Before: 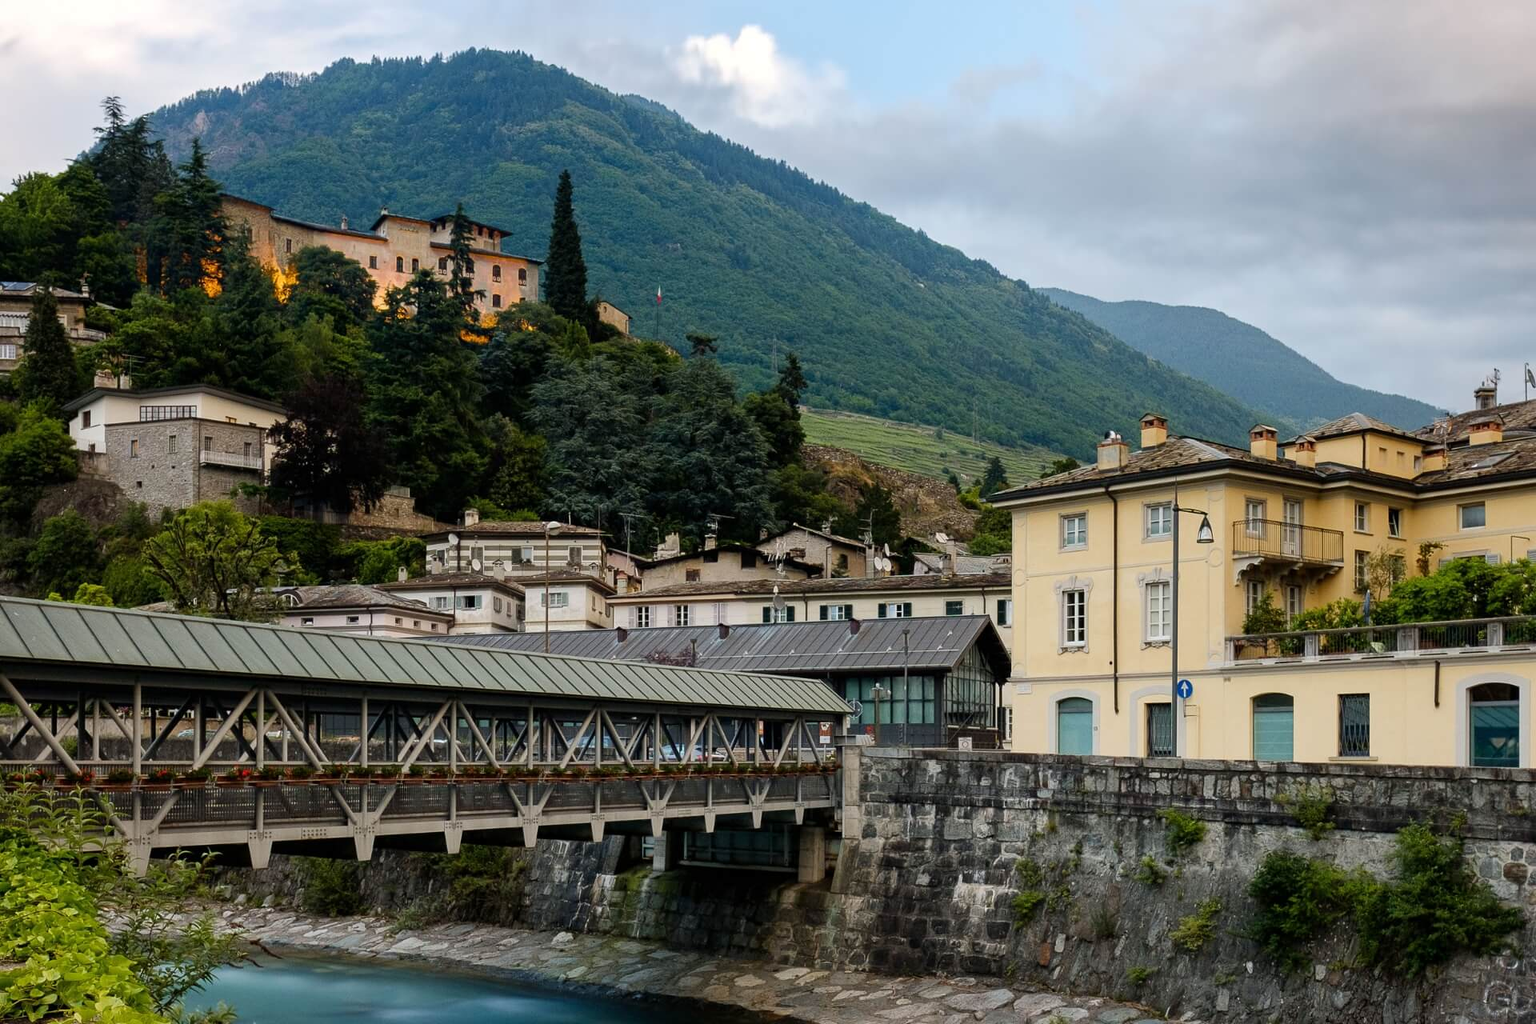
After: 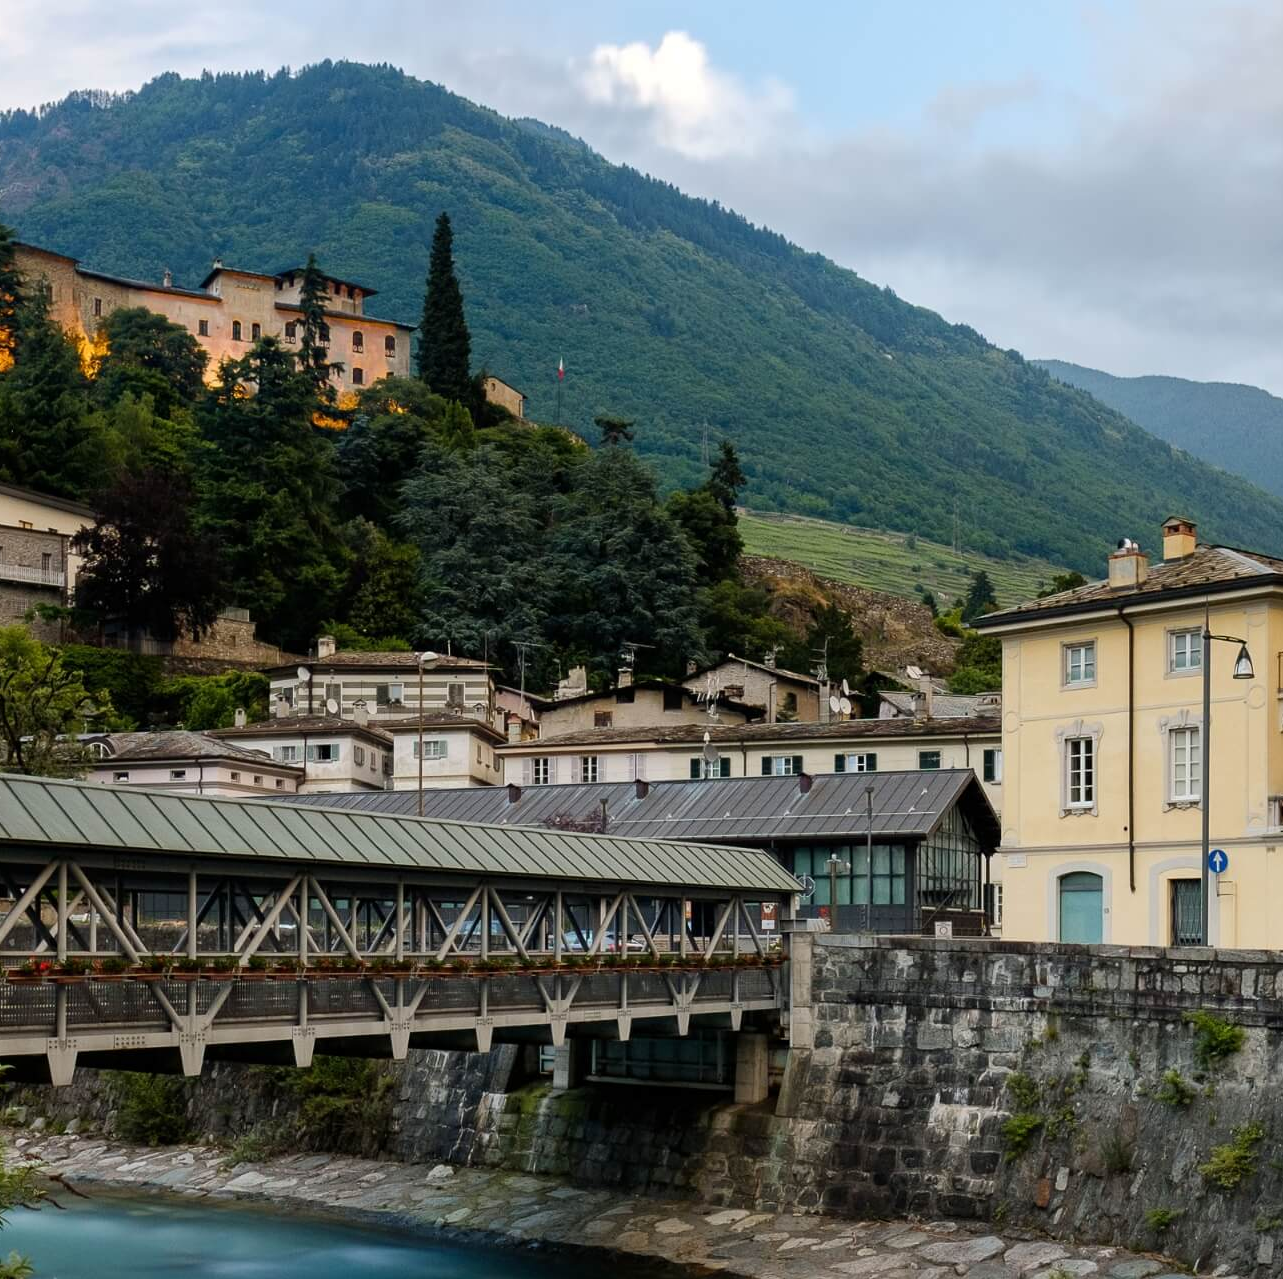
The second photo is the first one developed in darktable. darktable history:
crop and rotate: left 13.717%, right 19.439%
